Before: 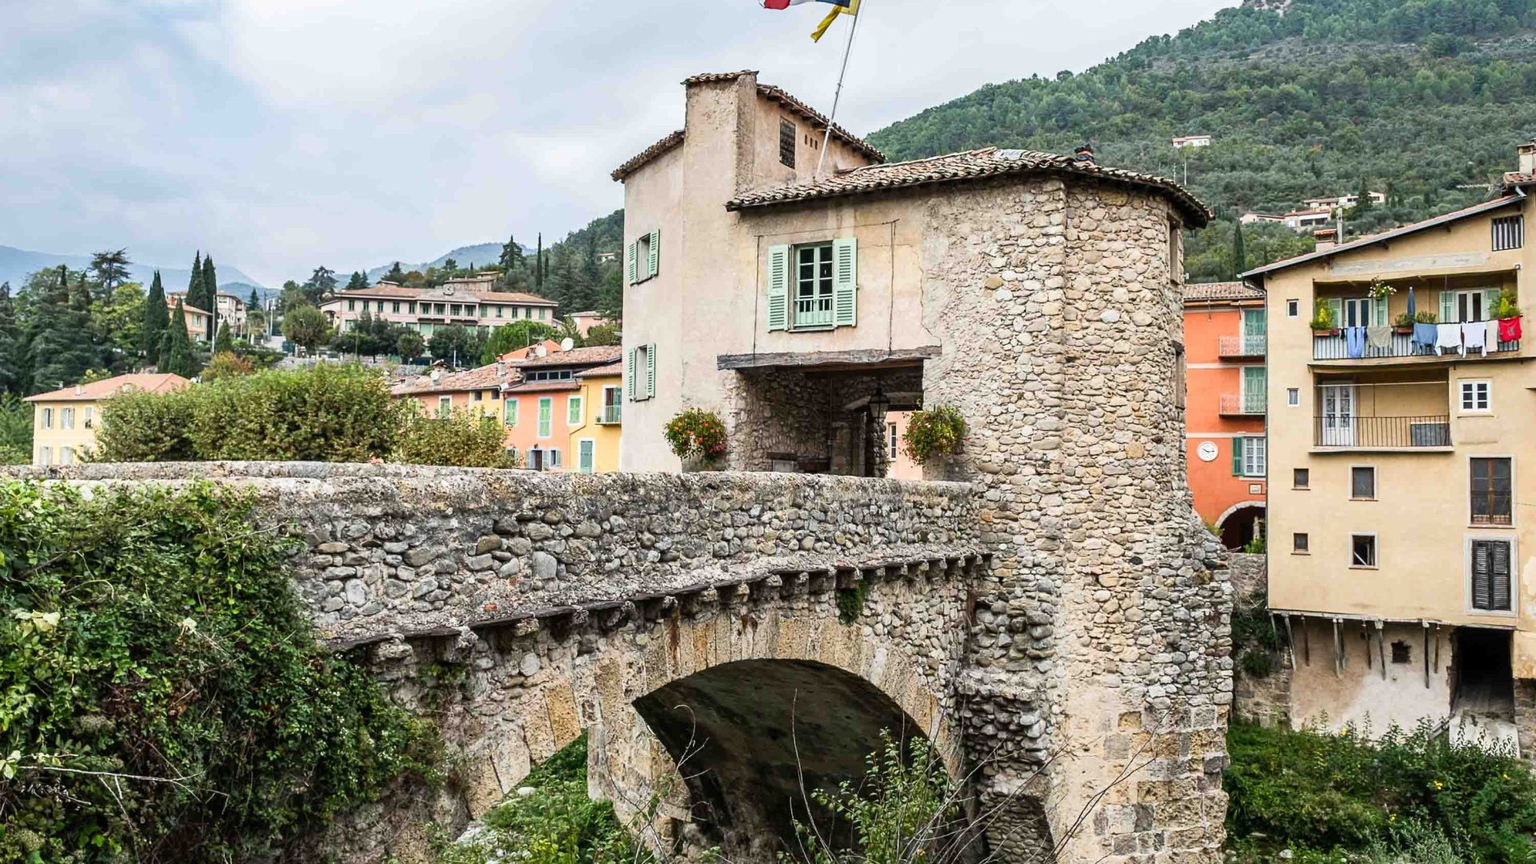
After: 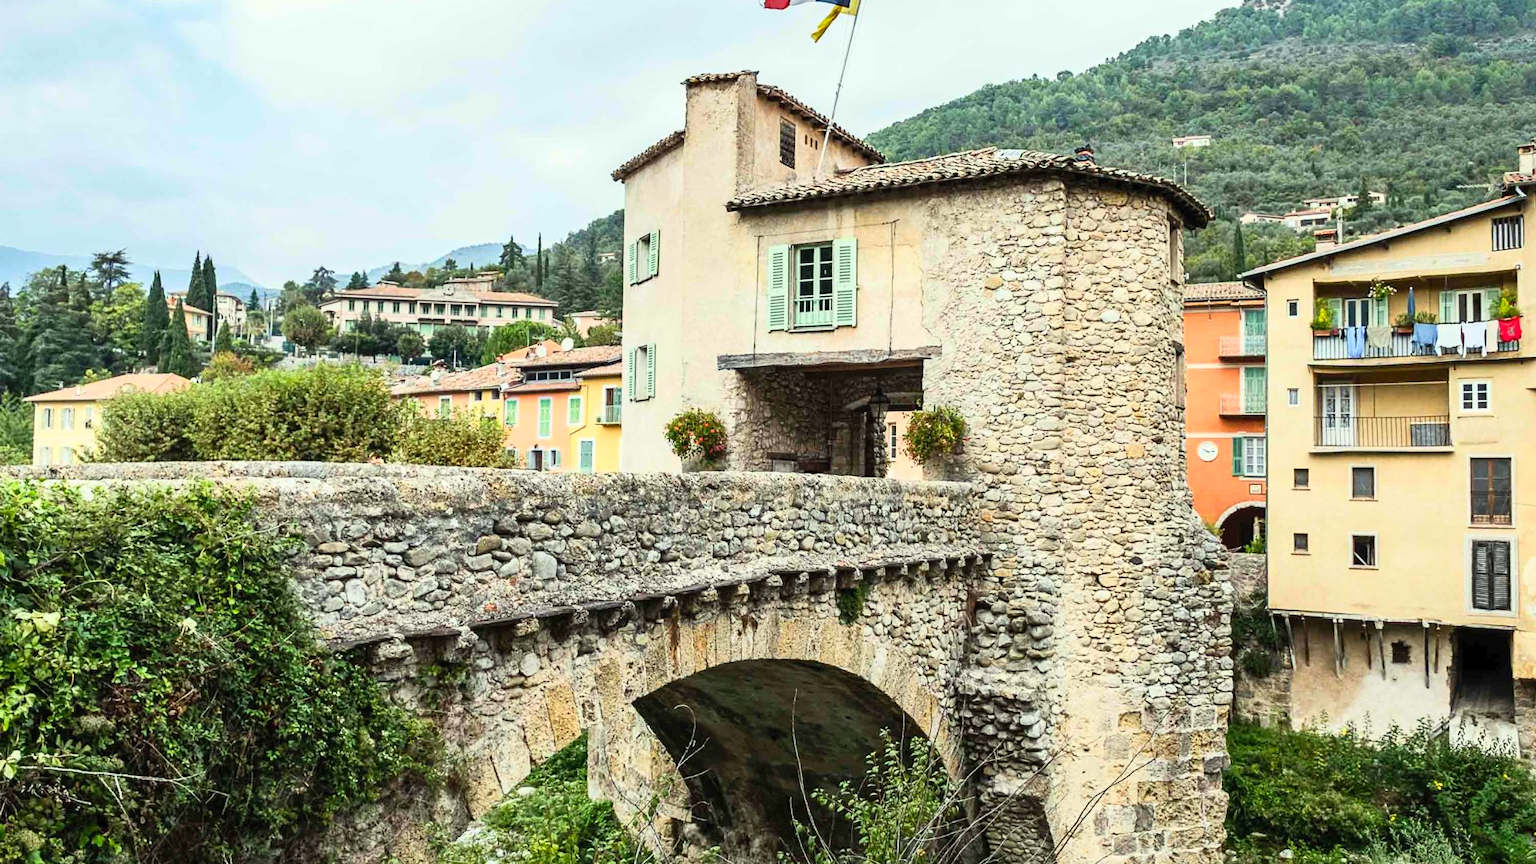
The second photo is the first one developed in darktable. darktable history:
color correction: highlights a* -4.73, highlights b* 5.06, saturation 0.97
contrast brightness saturation: contrast 0.2, brightness 0.16, saturation 0.22
